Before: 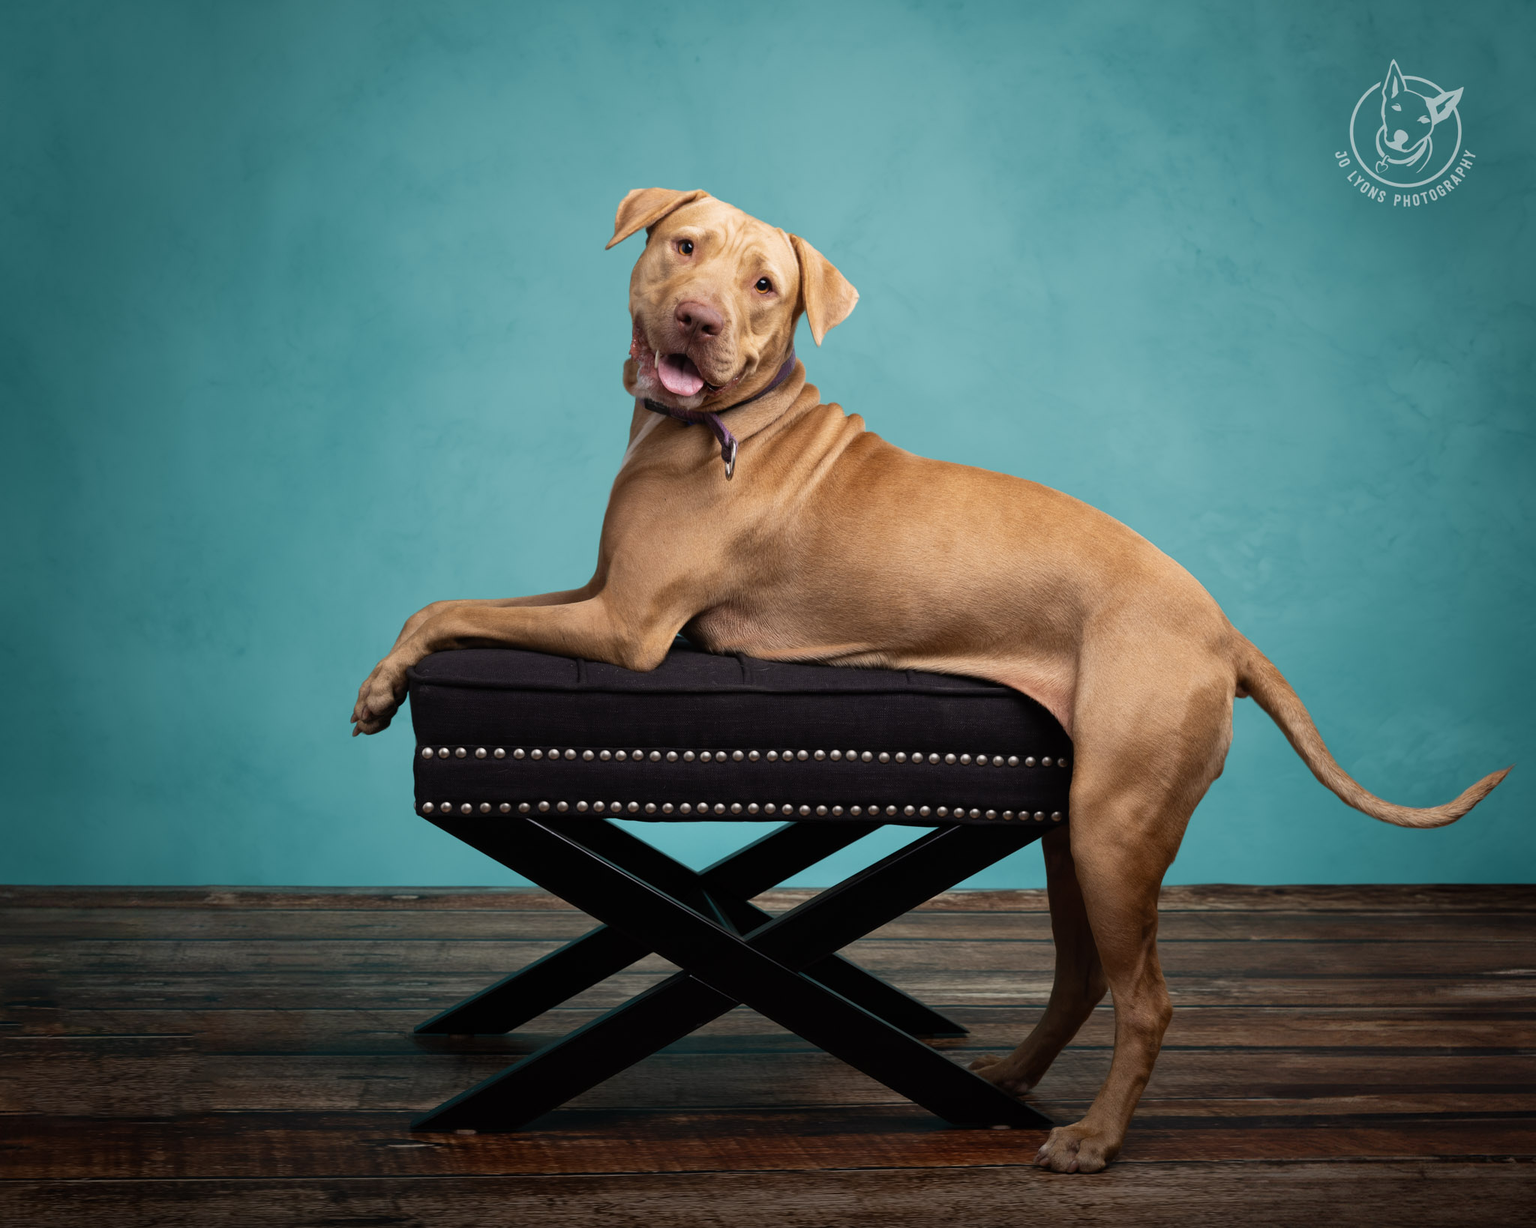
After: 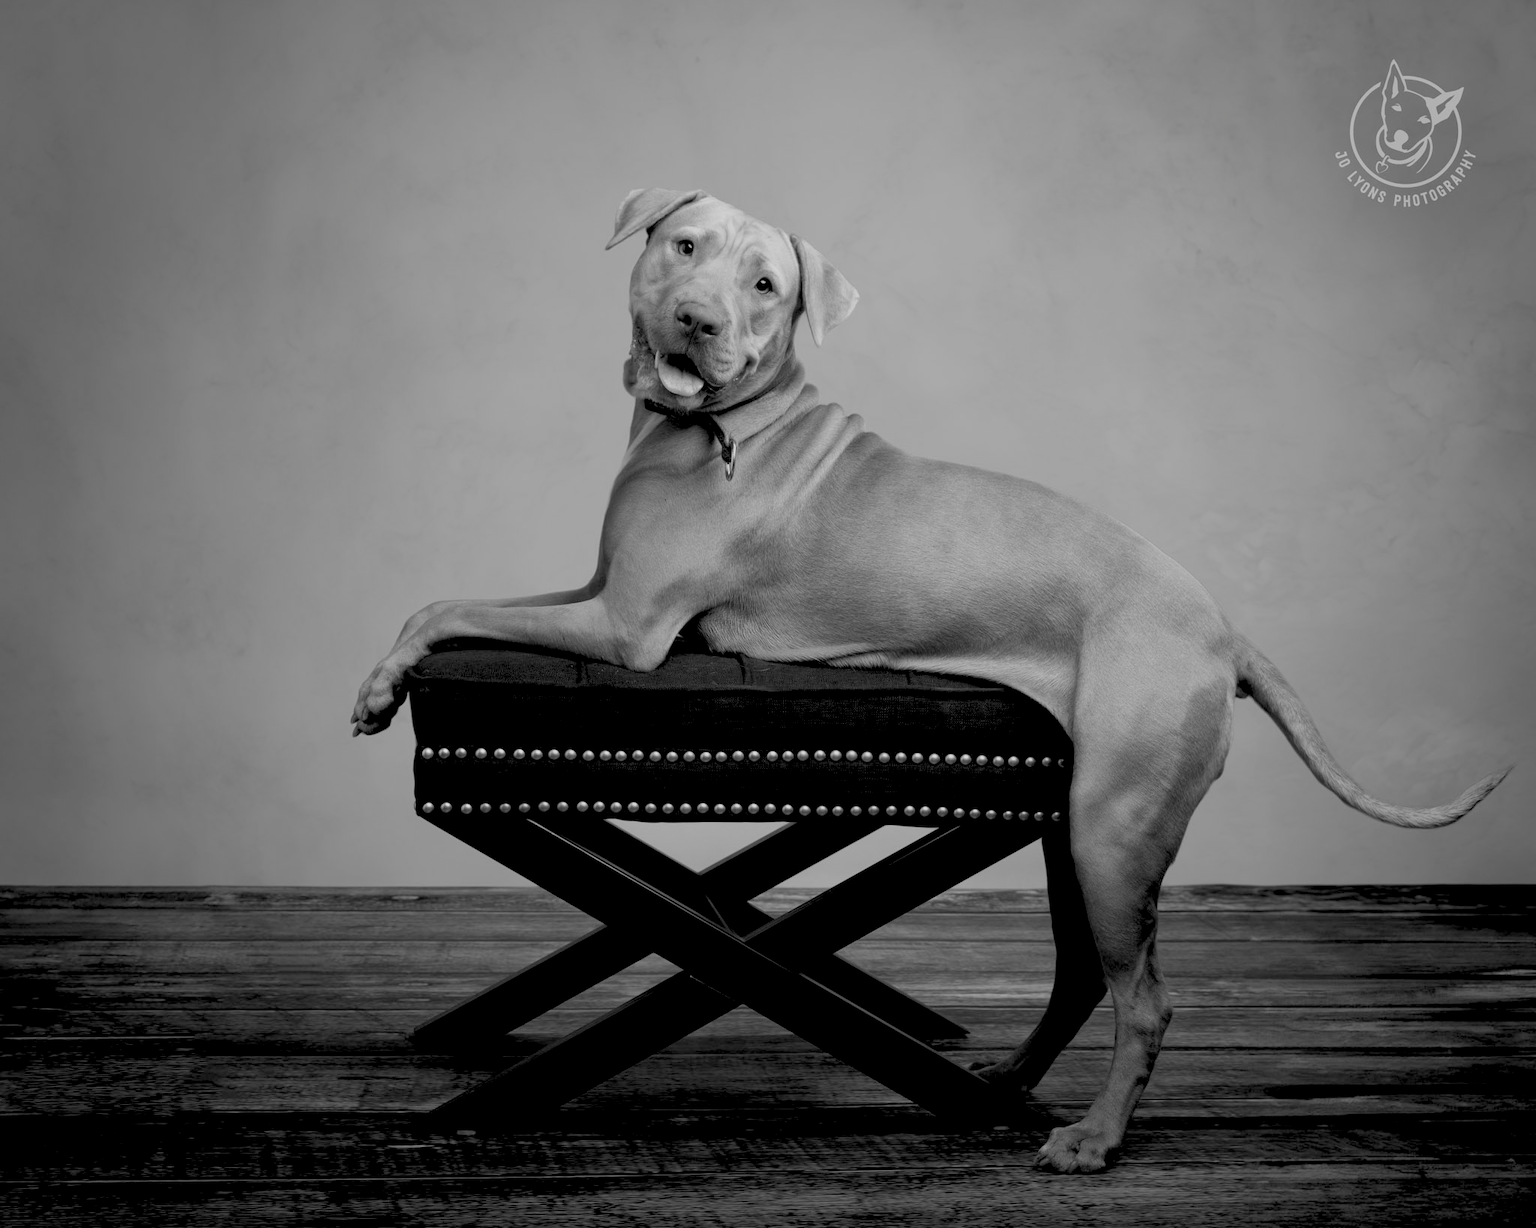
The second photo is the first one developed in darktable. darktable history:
color balance rgb: perceptual saturation grading › global saturation 25%, global vibrance 20%
color calibration: output gray [0.18, 0.41, 0.41, 0], gray › normalize channels true, illuminant same as pipeline (D50), adaptation XYZ, x 0.346, y 0.359, gamut compression 0
rgb levels: preserve colors sum RGB, levels [[0.038, 0.433, 0.934], [0, 0.5, 1], [0, 0.5, 1]]
